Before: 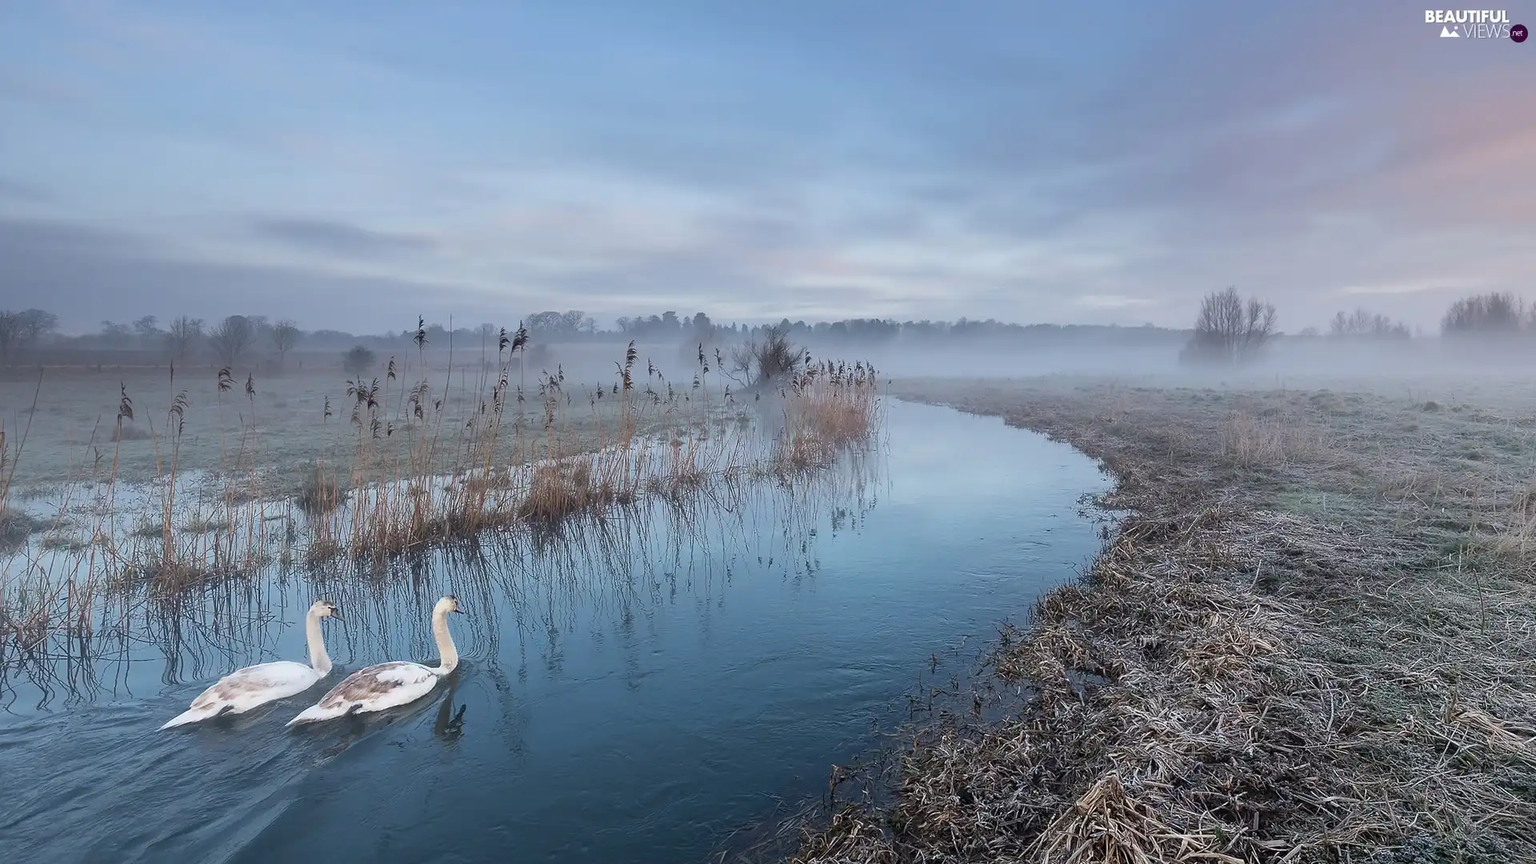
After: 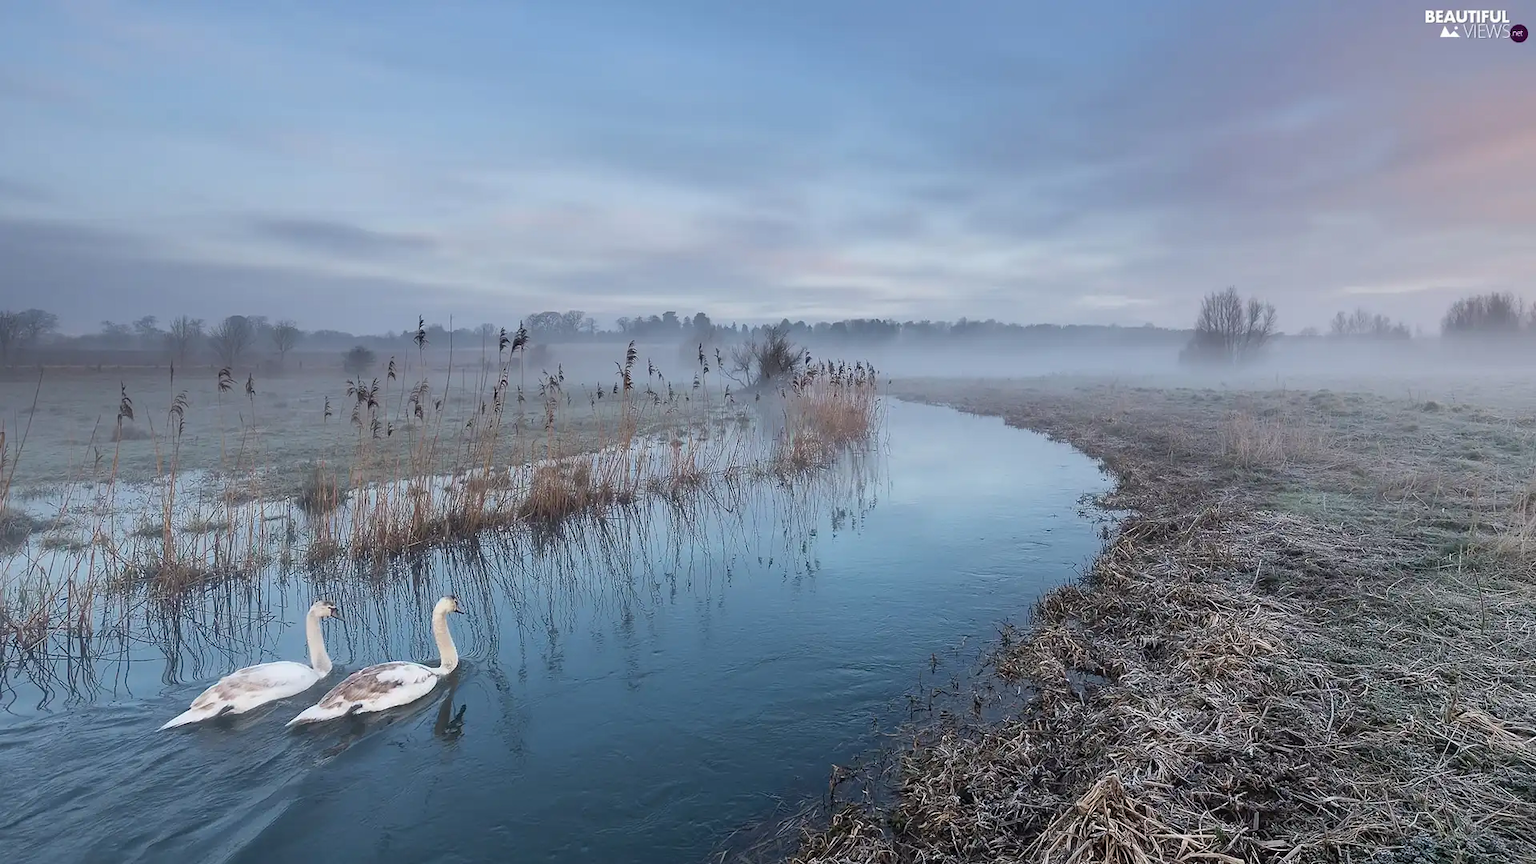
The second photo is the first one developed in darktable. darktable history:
shadows and highlights: shadows 37.34, highlights -26.66, soften with gaussian
